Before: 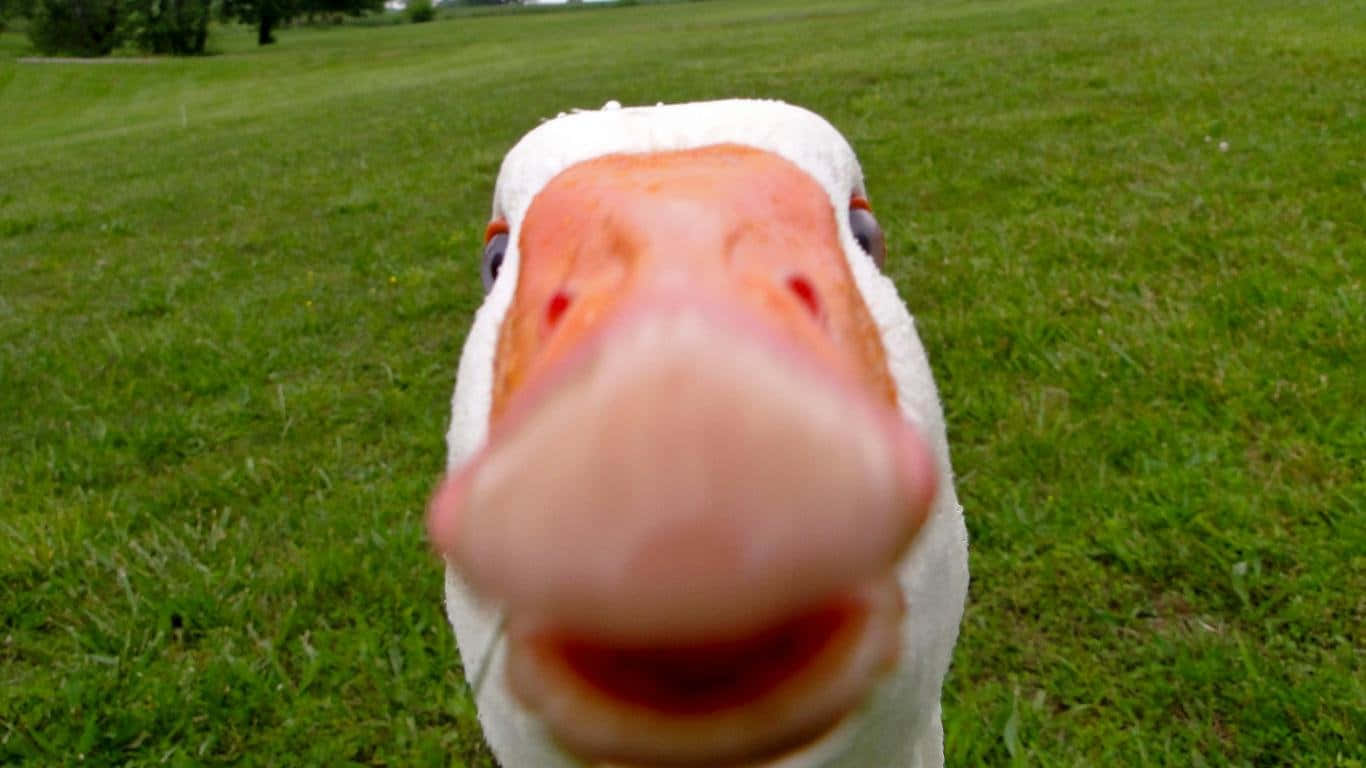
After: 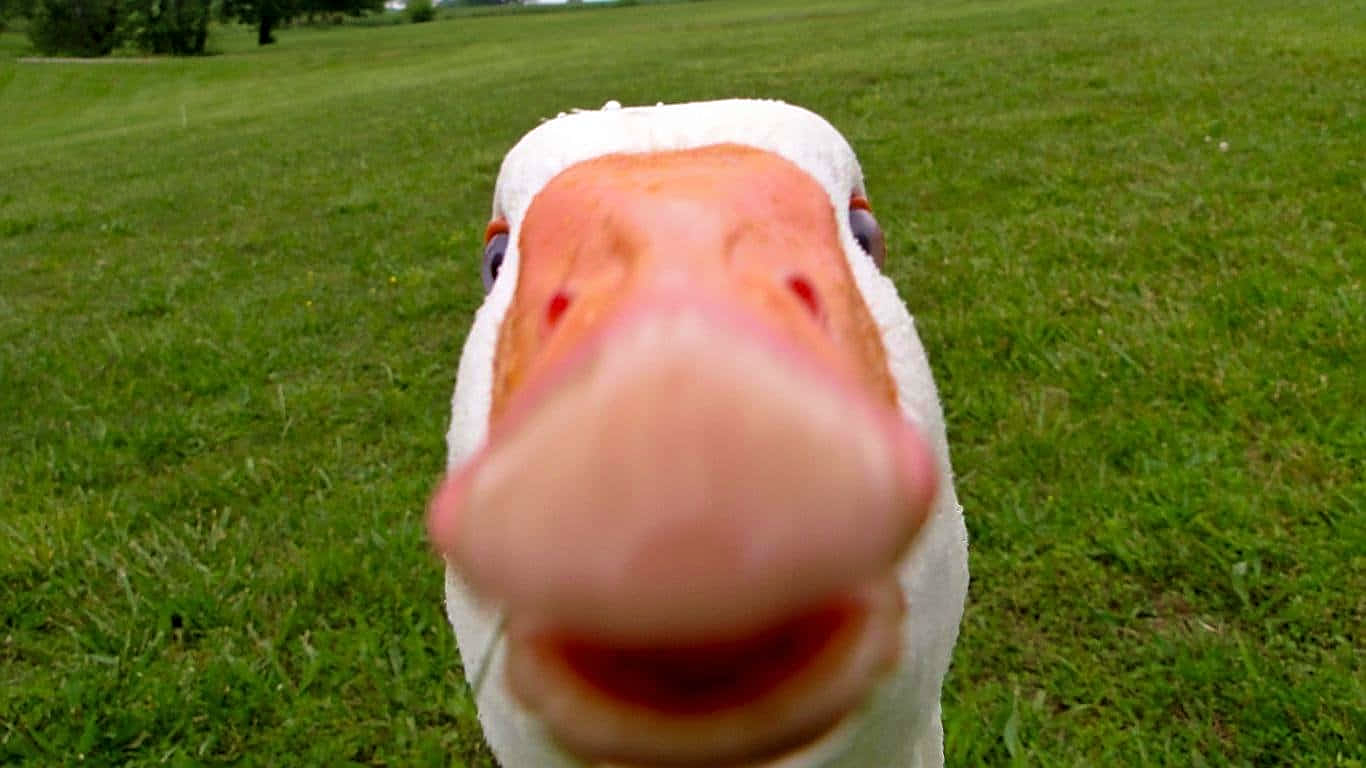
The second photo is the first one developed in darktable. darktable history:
sharpen: on, module defaults
velvia: strength 30.64%
